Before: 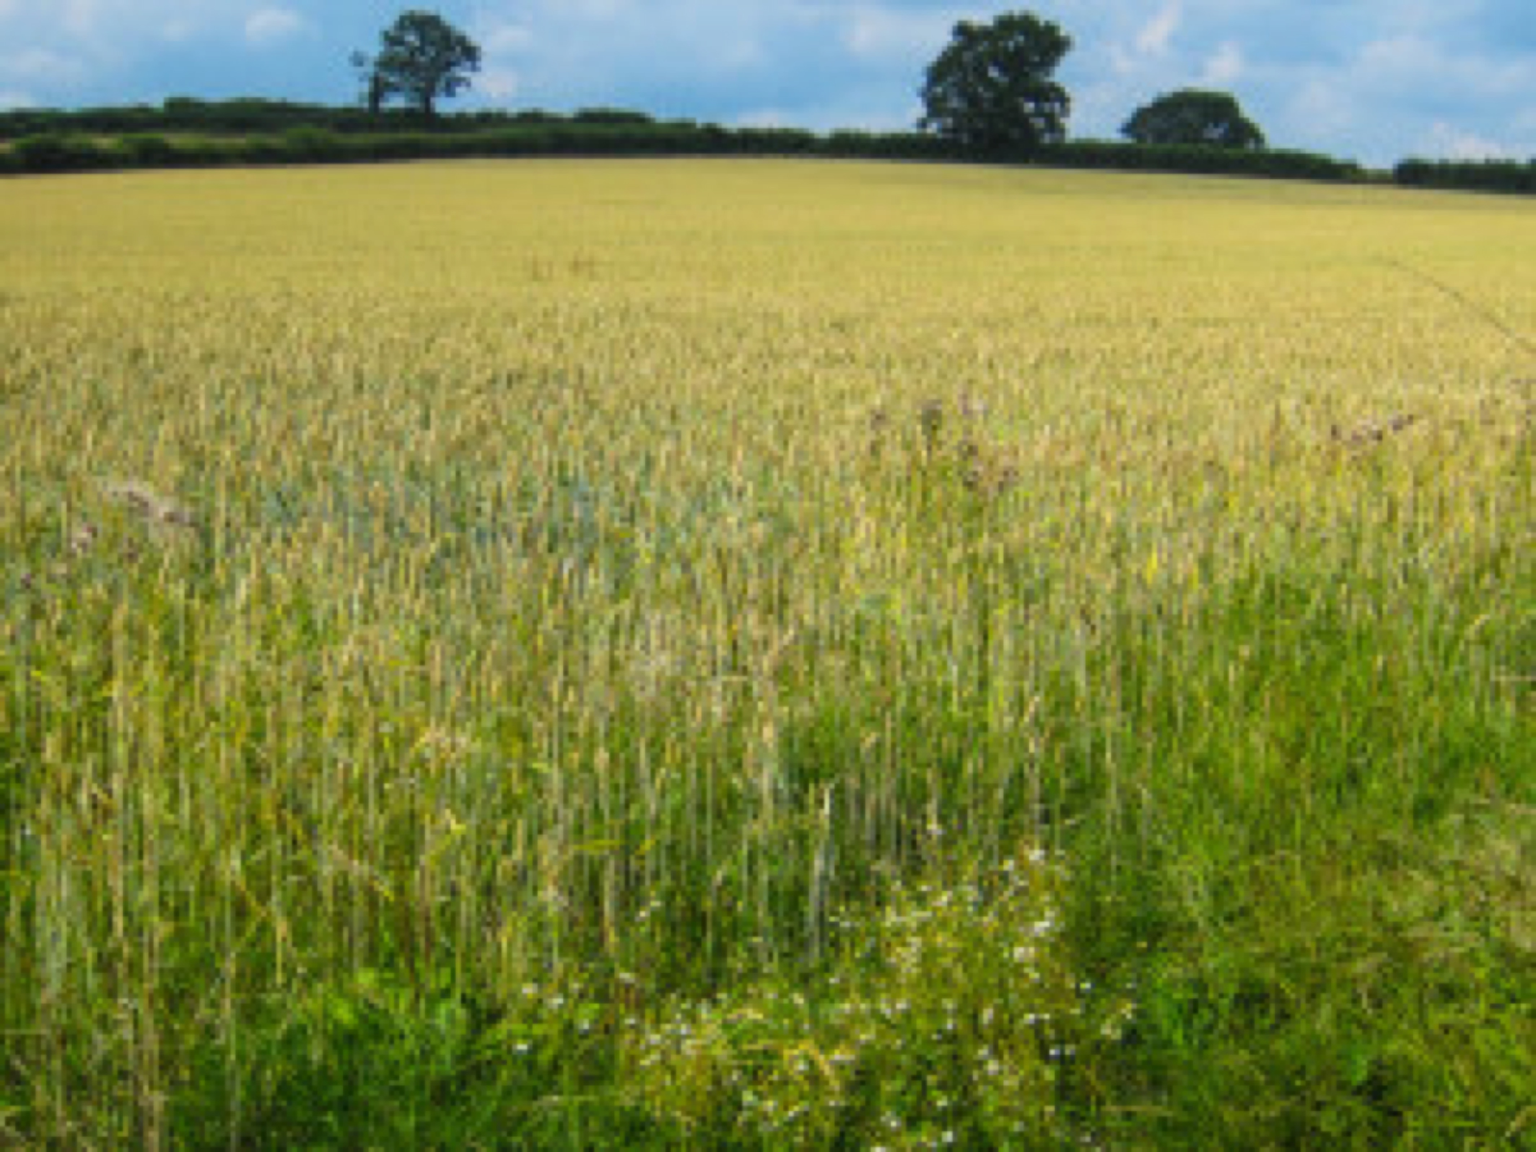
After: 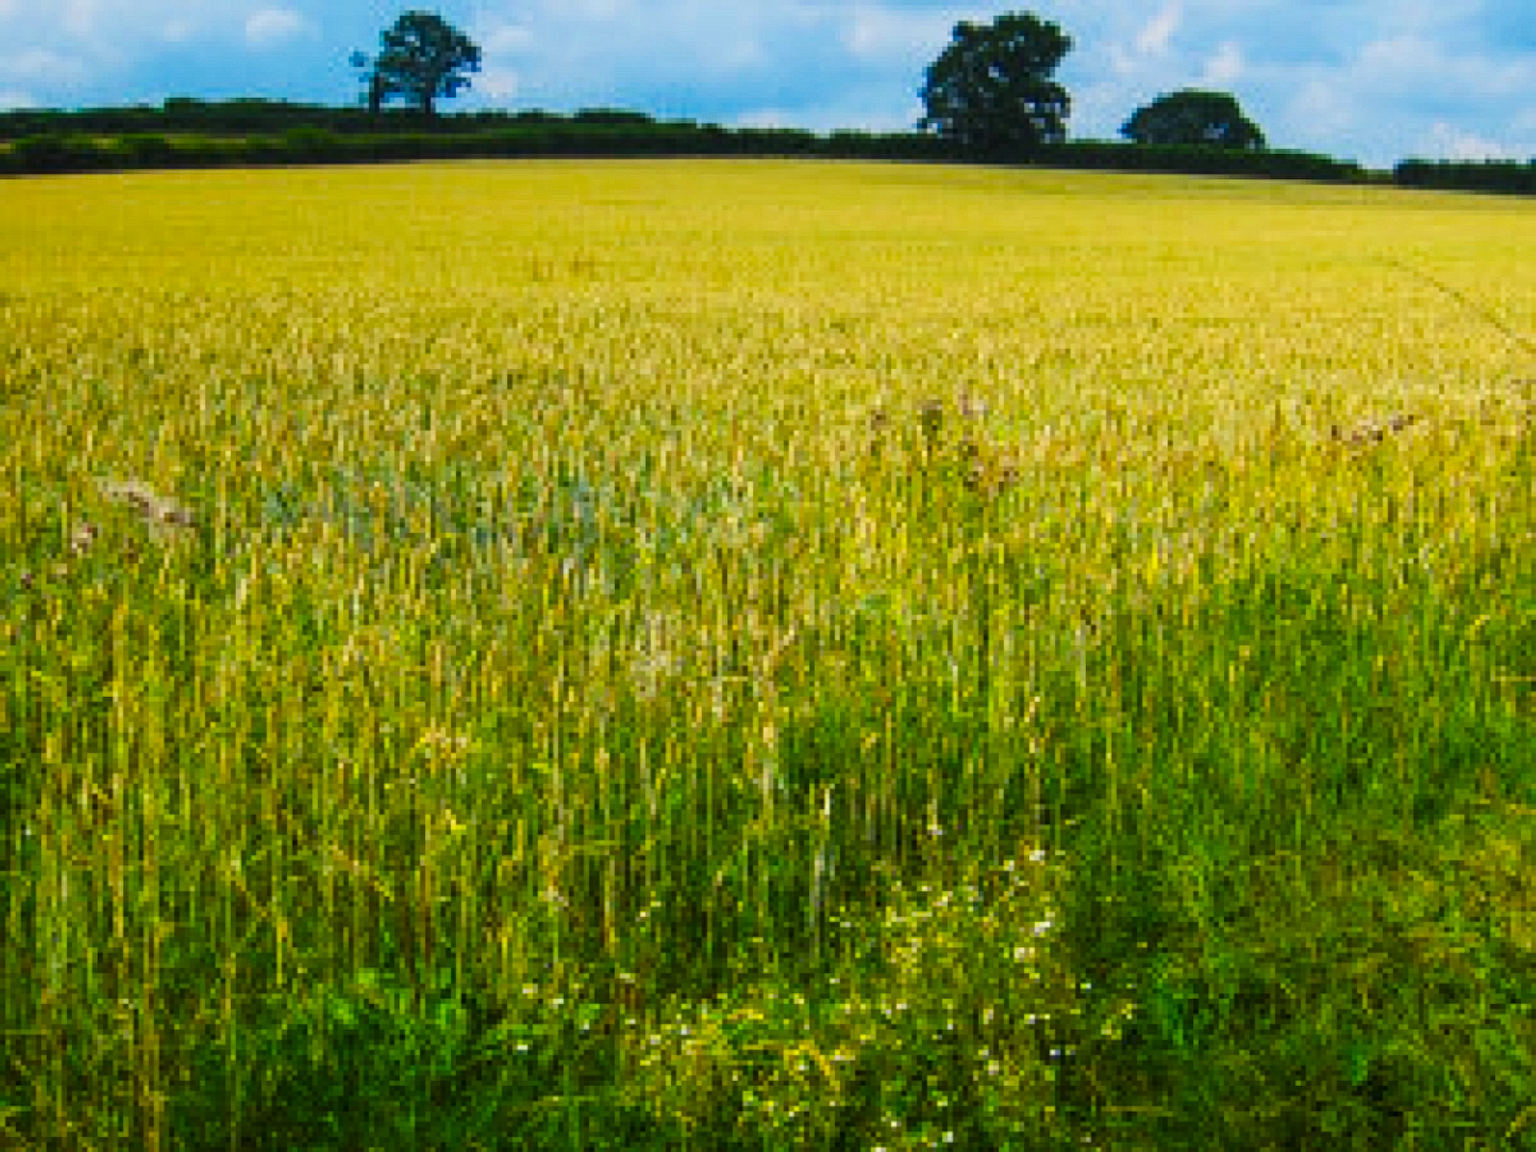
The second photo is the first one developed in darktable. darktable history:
color balance rgb: perceptual saturation grading › global saturation 35%, perceptual saturation grading › highlights -25%, perceptual saturation grading › shadows 50%
tone curve: curves: ch0 [(0, 0) (0.003, 0.003) (0.011, 0.012) (0.025, 0.024) (0.044, 0.039) (0.069, 0.052) (0.1, 0.072) (0.136, 0.097) (0.177, 0.128) (0.224, 0.168) (0.277, 0.217) (0.335, 0.276) (0.399, 0.345) (0.468, 0.429) (0.543, 0.524) (0.623, 0.628) (0.709, 0.732) (0.801, 0.829) (0.898, 0.919) (1, 1)], preserve colors none
local contrast: mode bilateral grid, contrast 20, coarseness 3, detail 300%, midtone range 0.2
